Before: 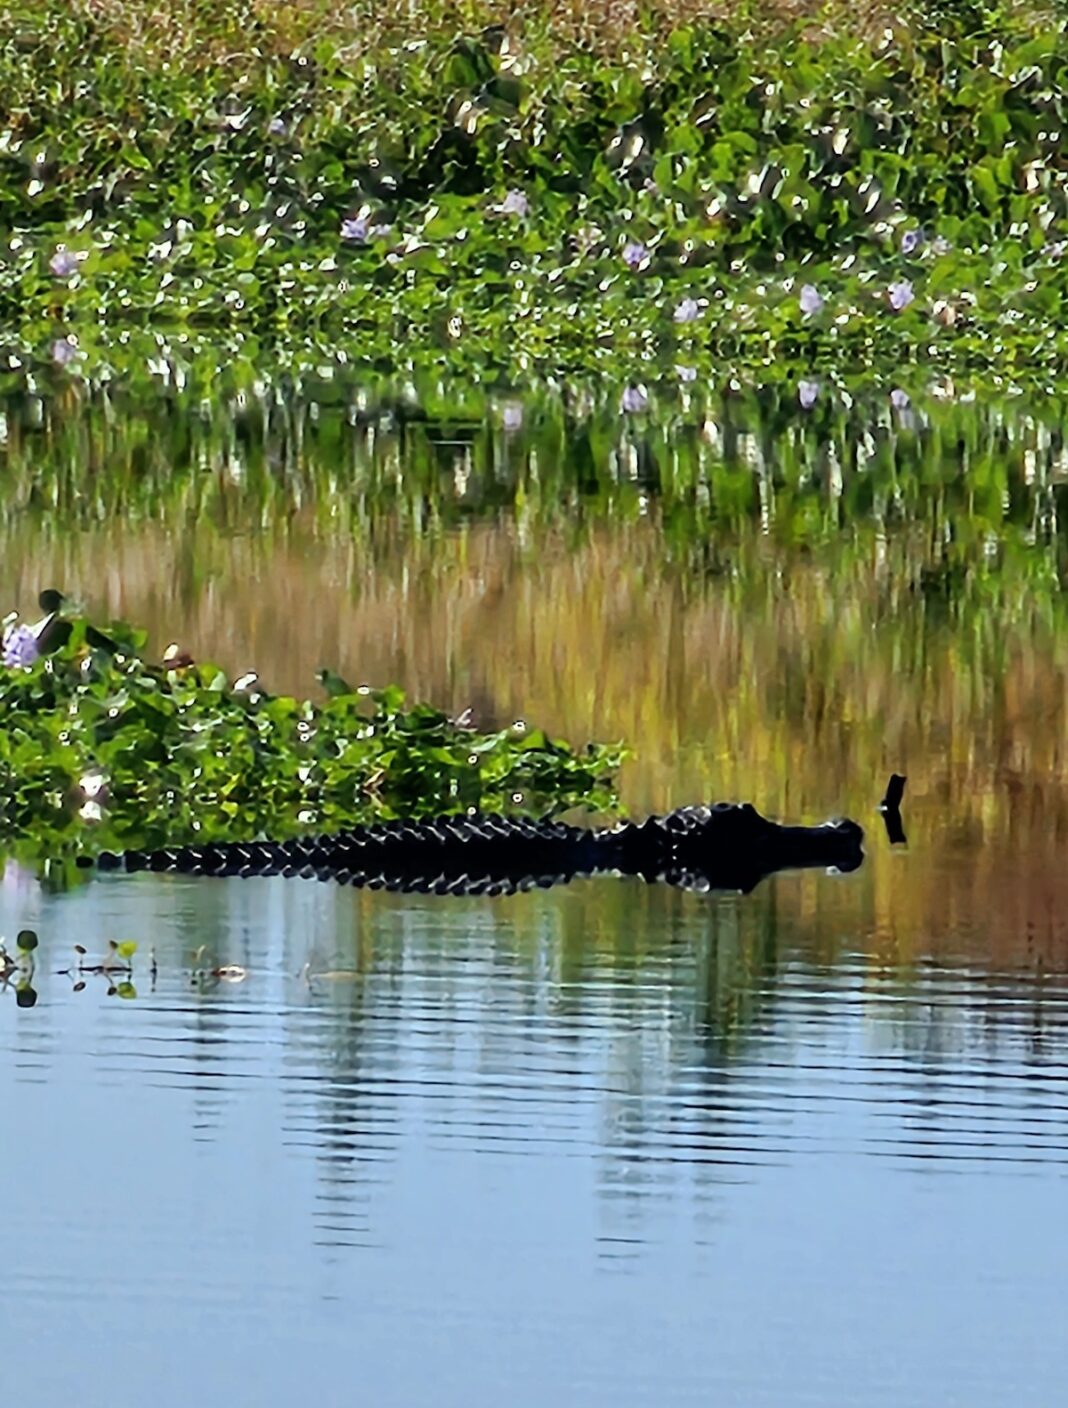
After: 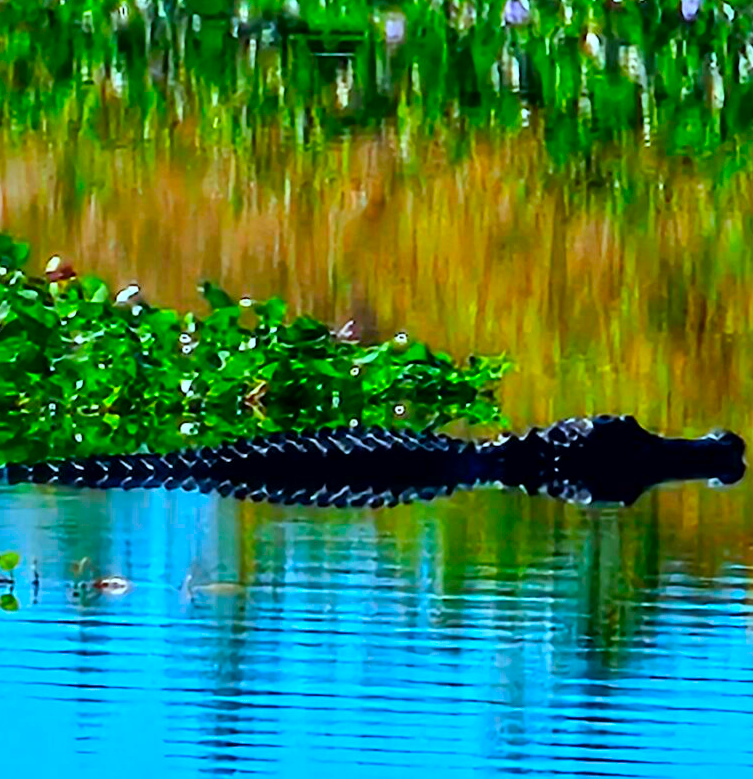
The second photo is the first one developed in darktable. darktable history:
color calibration: x 0.37, y 0.382, temperature 4313.32 K
crop: left 11.123%, top 27.61%, right 18.3%, bottom 17.034%
color correction: saturation 2.15
local contrast: mode bilateral grid, contrast 20, coarseness 50, detail 120%, midtone range 0.2
